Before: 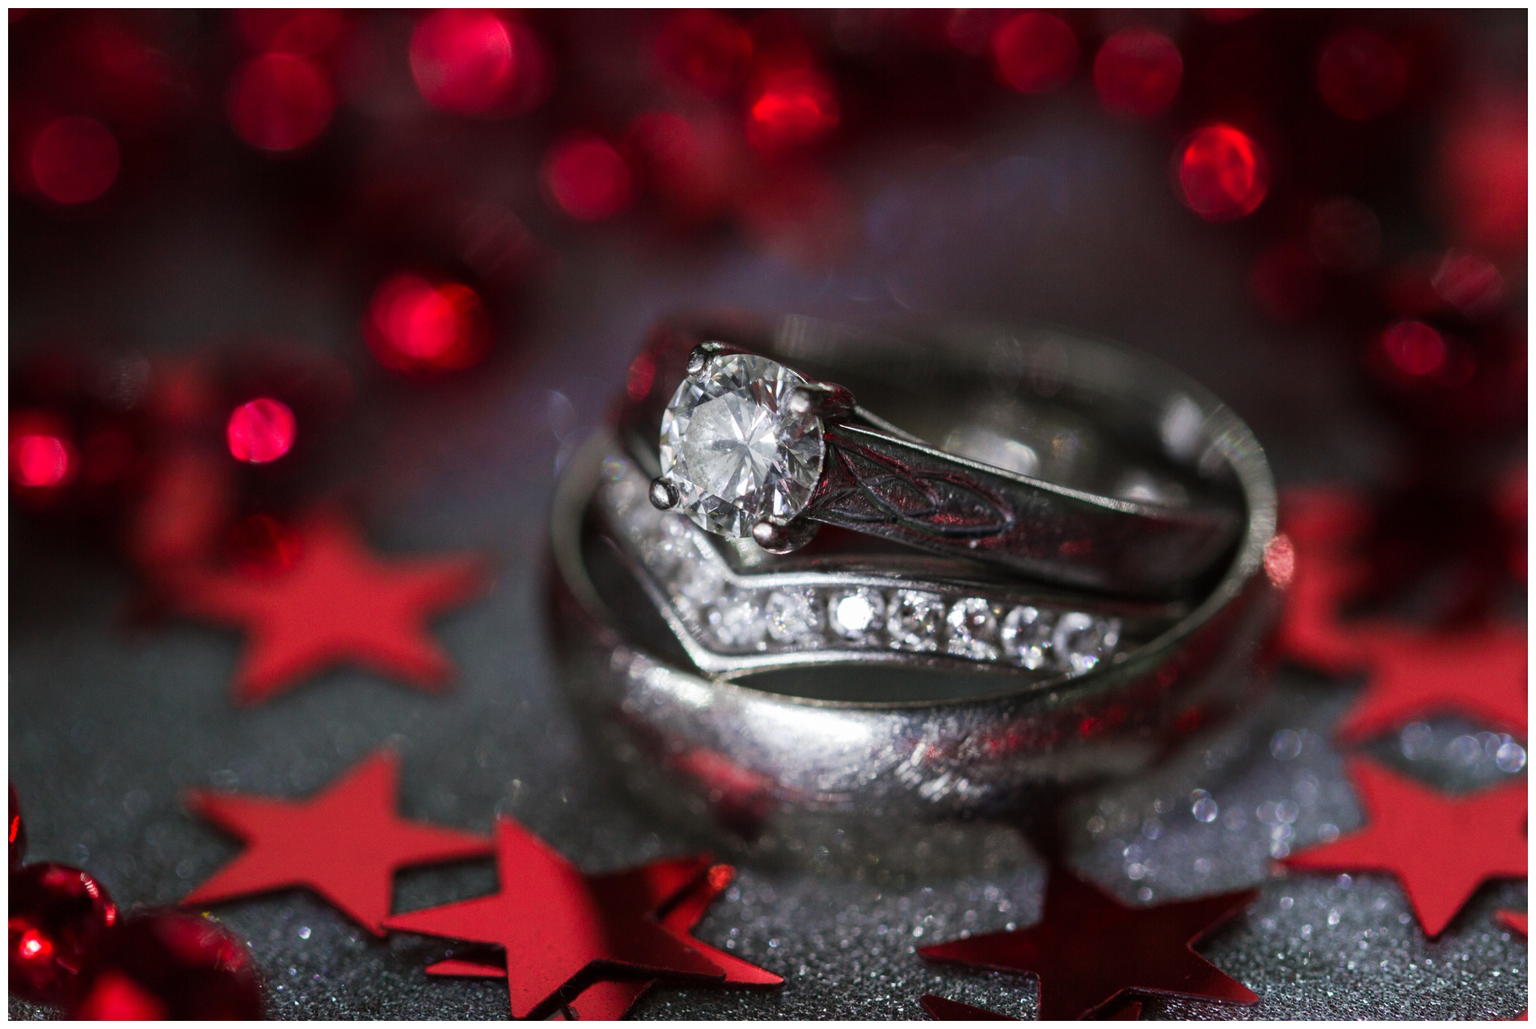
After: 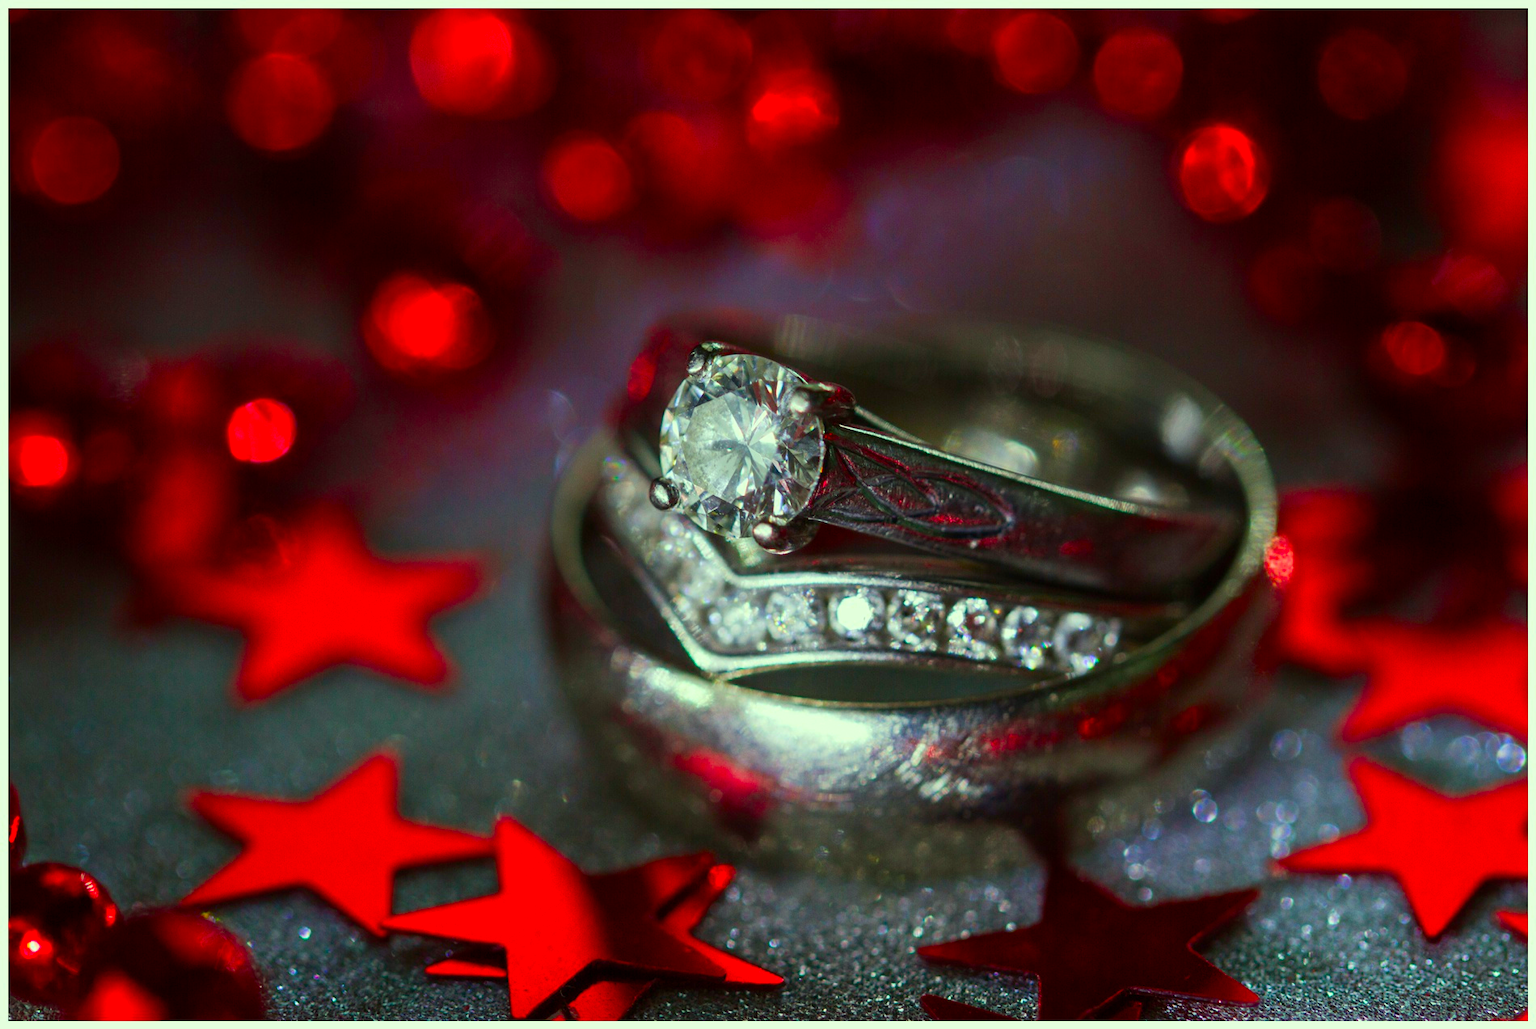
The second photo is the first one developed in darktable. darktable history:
color balance rgb: perceptual saturation grading › global saturation 25.198%
color correction: highlights a* -10.83, highlights b* 9.96, saturation 1.71
